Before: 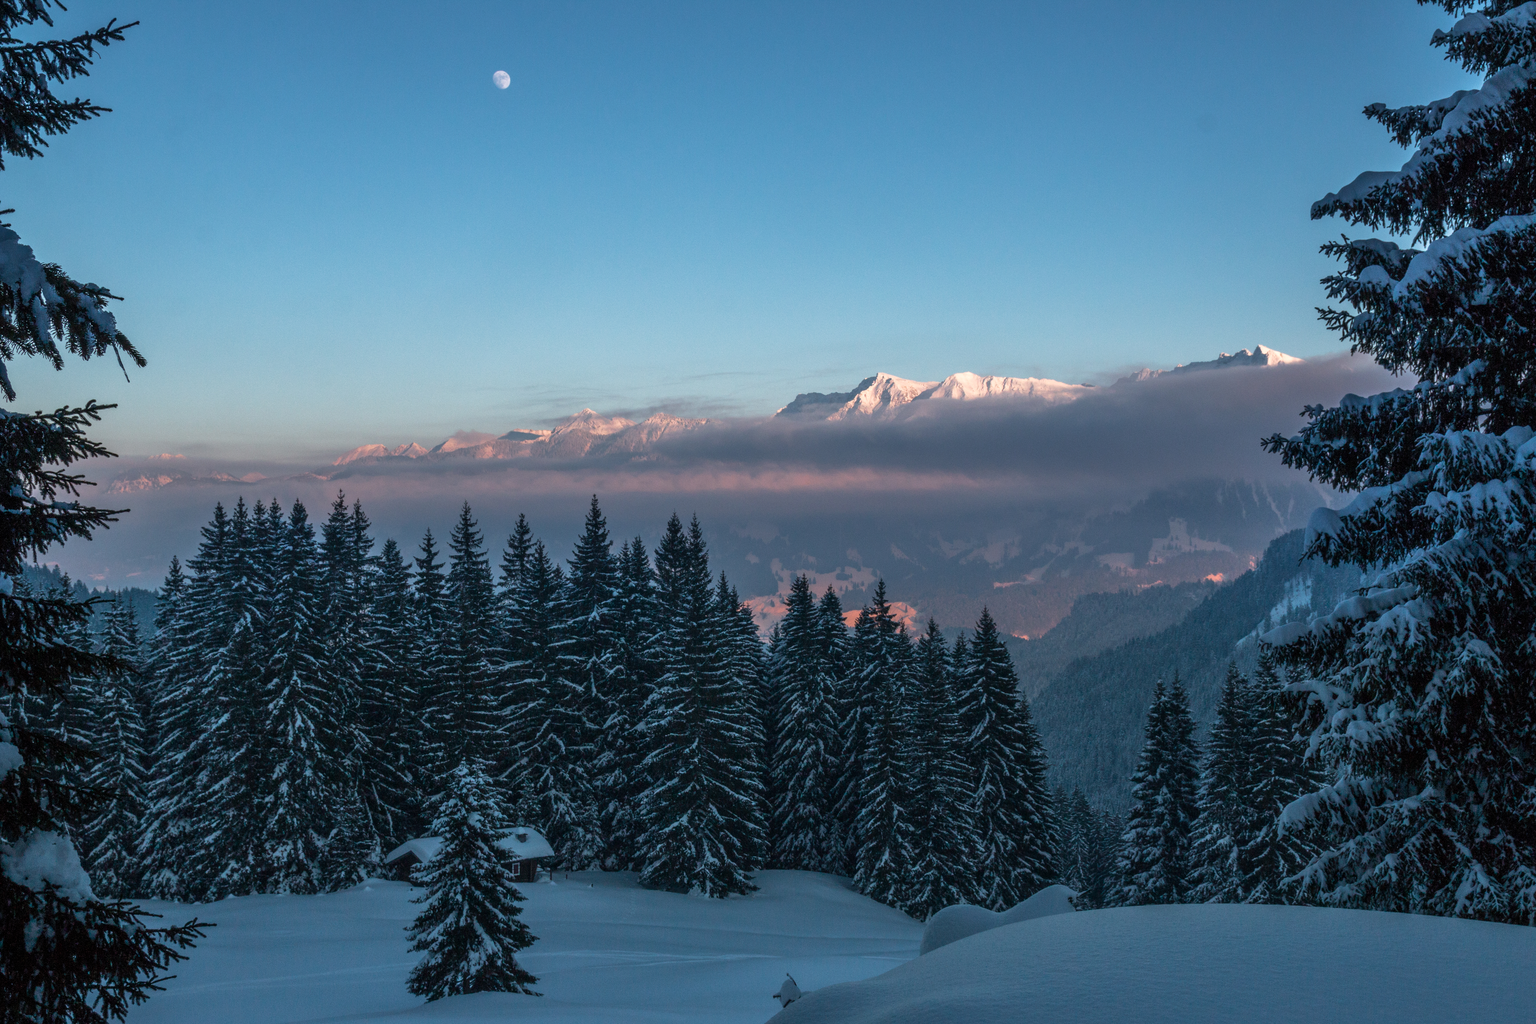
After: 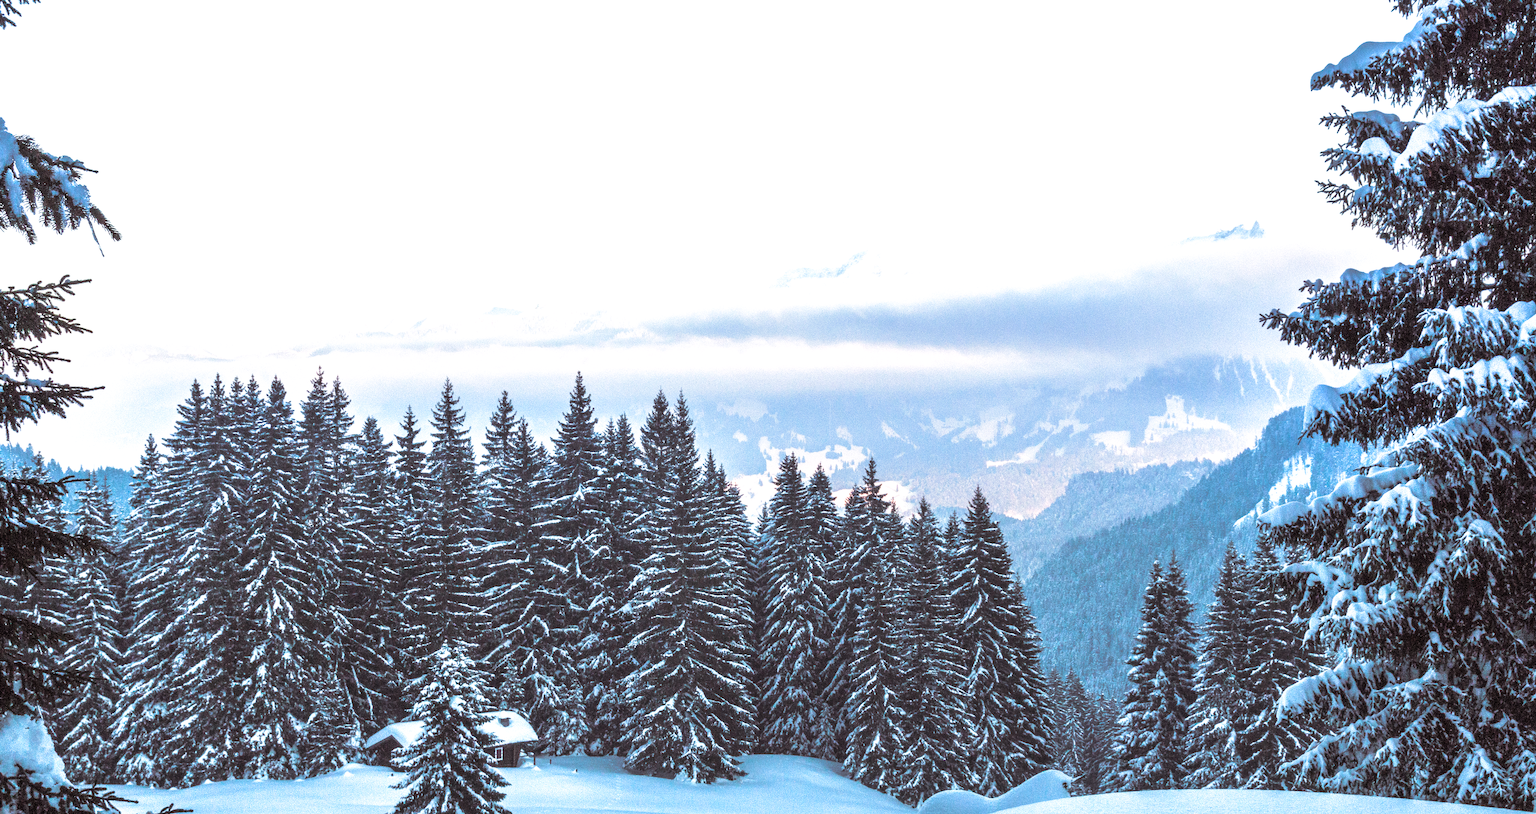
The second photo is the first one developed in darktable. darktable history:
split-toning: shadows › saturation 0.2
exposure: black level correction 0, exposure 1.2 EV, compensate exposure bias true, compensate highlight preservation false
crop and rotate: left 1.814%, top 12.818%, right 0.25%, bottom 9.225%
